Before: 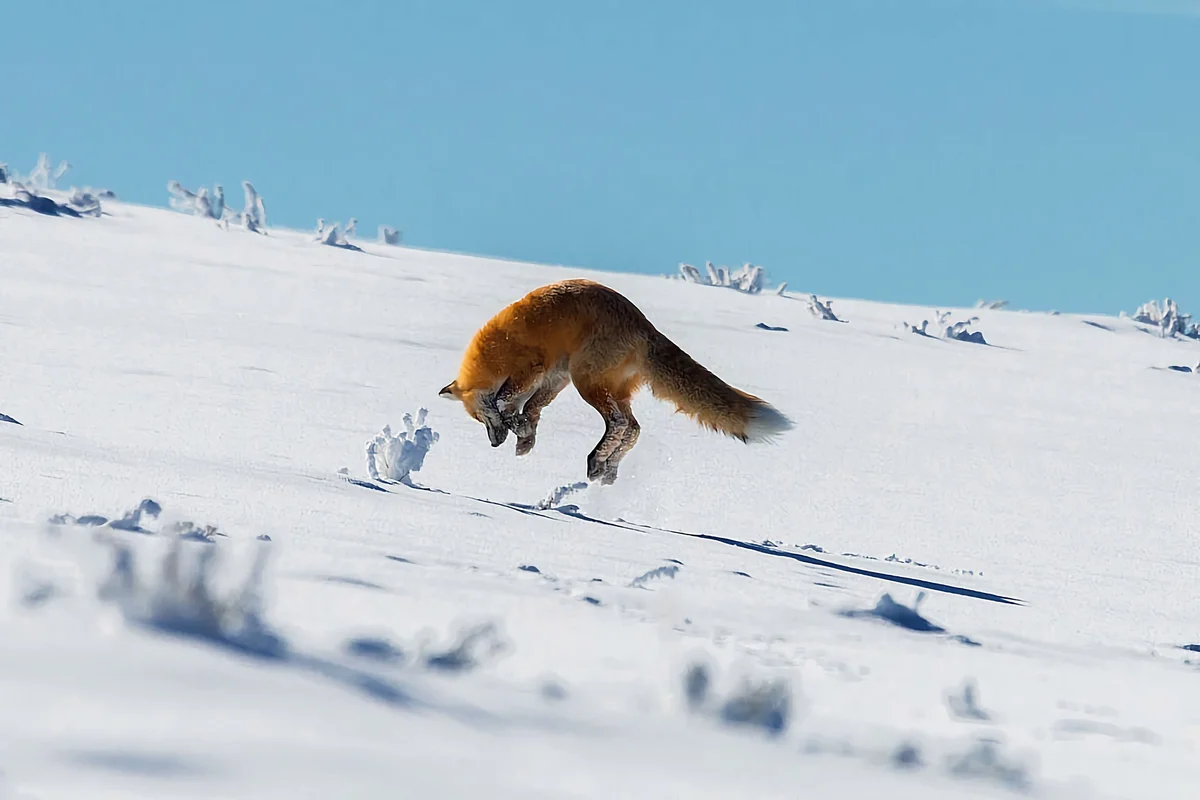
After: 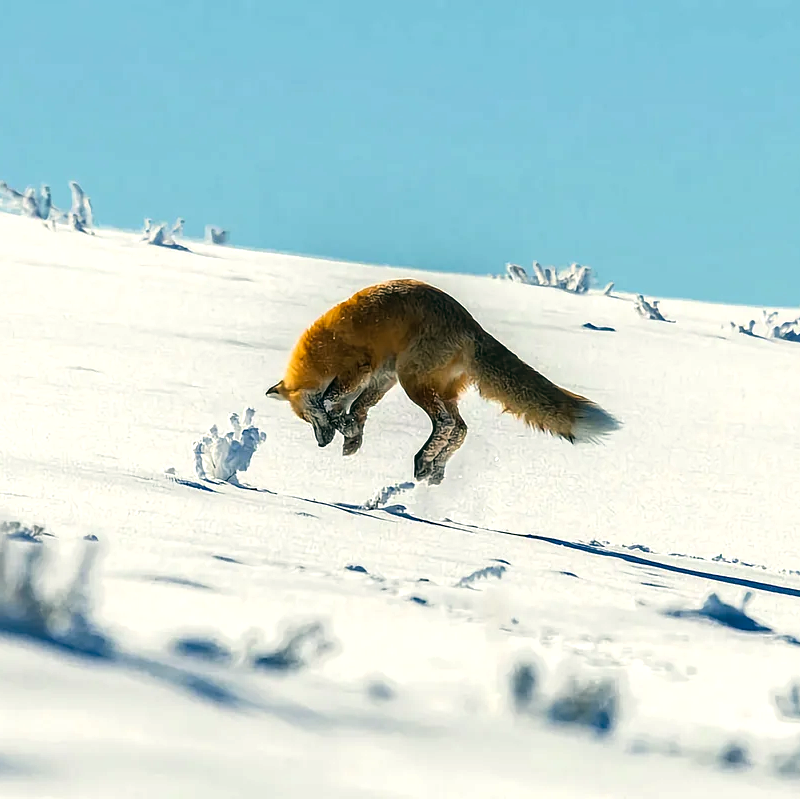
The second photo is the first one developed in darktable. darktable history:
color correction: highlights a* -0.406, highlights b* 9.31, shadows a* -9.39, shadows b* 0.989
haze removal: strength 0.134, distance 0.248, compatibility mode true, adaptive false
crop and rotate: left 14.485%, right 18.812%
tone equalizer: -8 EV -0.42 EV, -7 EV -0.427 EV, -6 EV -0.313 EV, -5 EV -0.208 EV, -3 EV 0.199 EV, -2 EV 0.358 EV, -1 EV 0.381 EV, +0 EV 0.42 EV, edges refinement/feathering 500, mask exposure compensation -1.57 EV, preserve details no
color zones: curves: ch0 [(0.068, 0.464) (0.25, 0.5) (0.48, 0.508) (0.75, 0.536) (0.886, 0.476) (0.967, 0.456)]; ch1 [(0.066, 0.456) (0.25, 0.5) (0.616, 0.508) (0.746, 0.56) (0.934, 0.444)]
local contrast: on, module defaults
